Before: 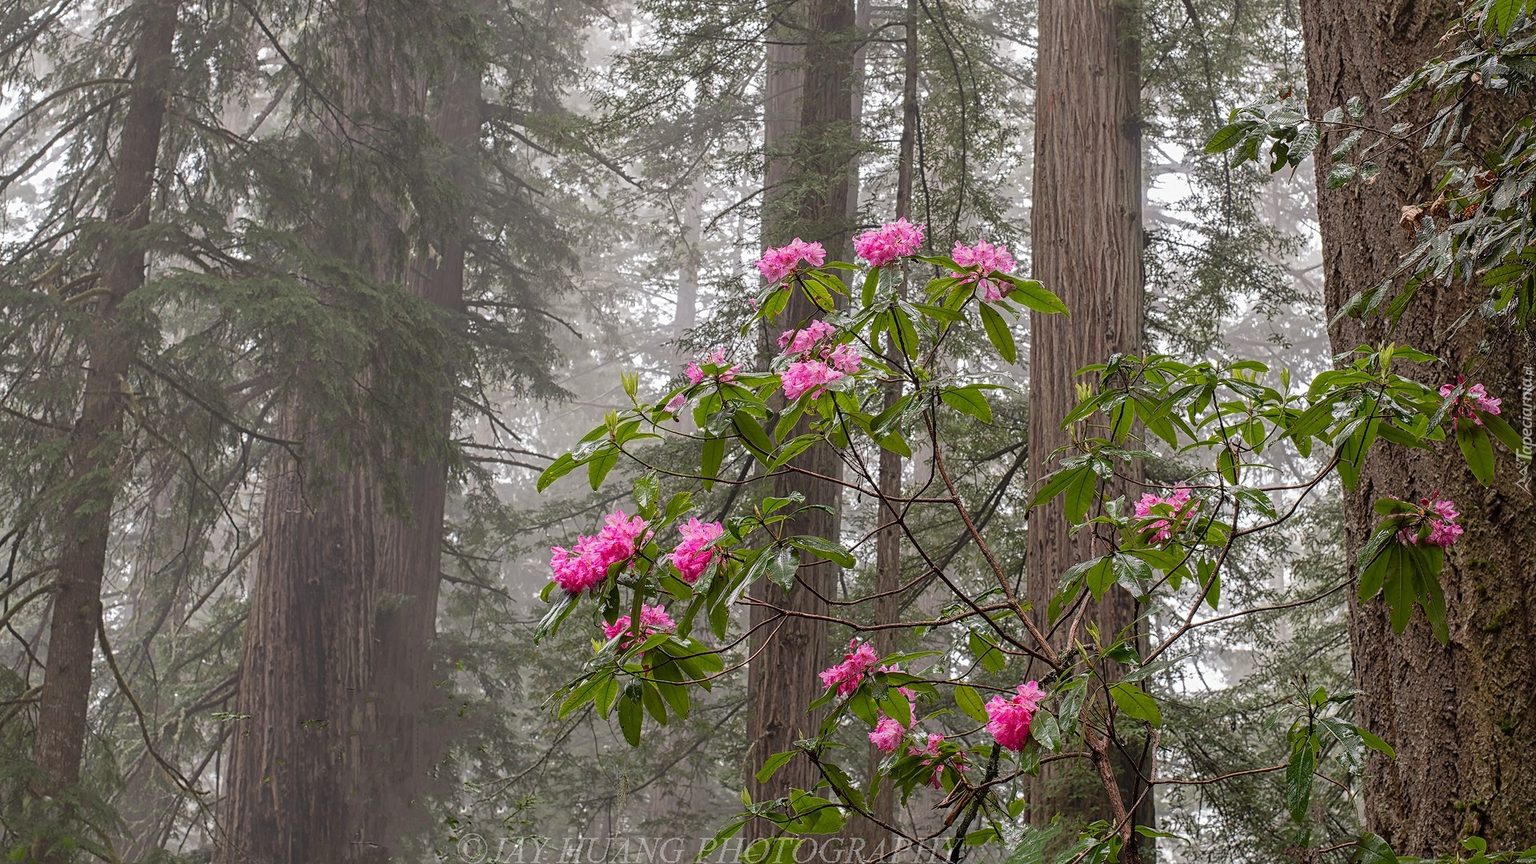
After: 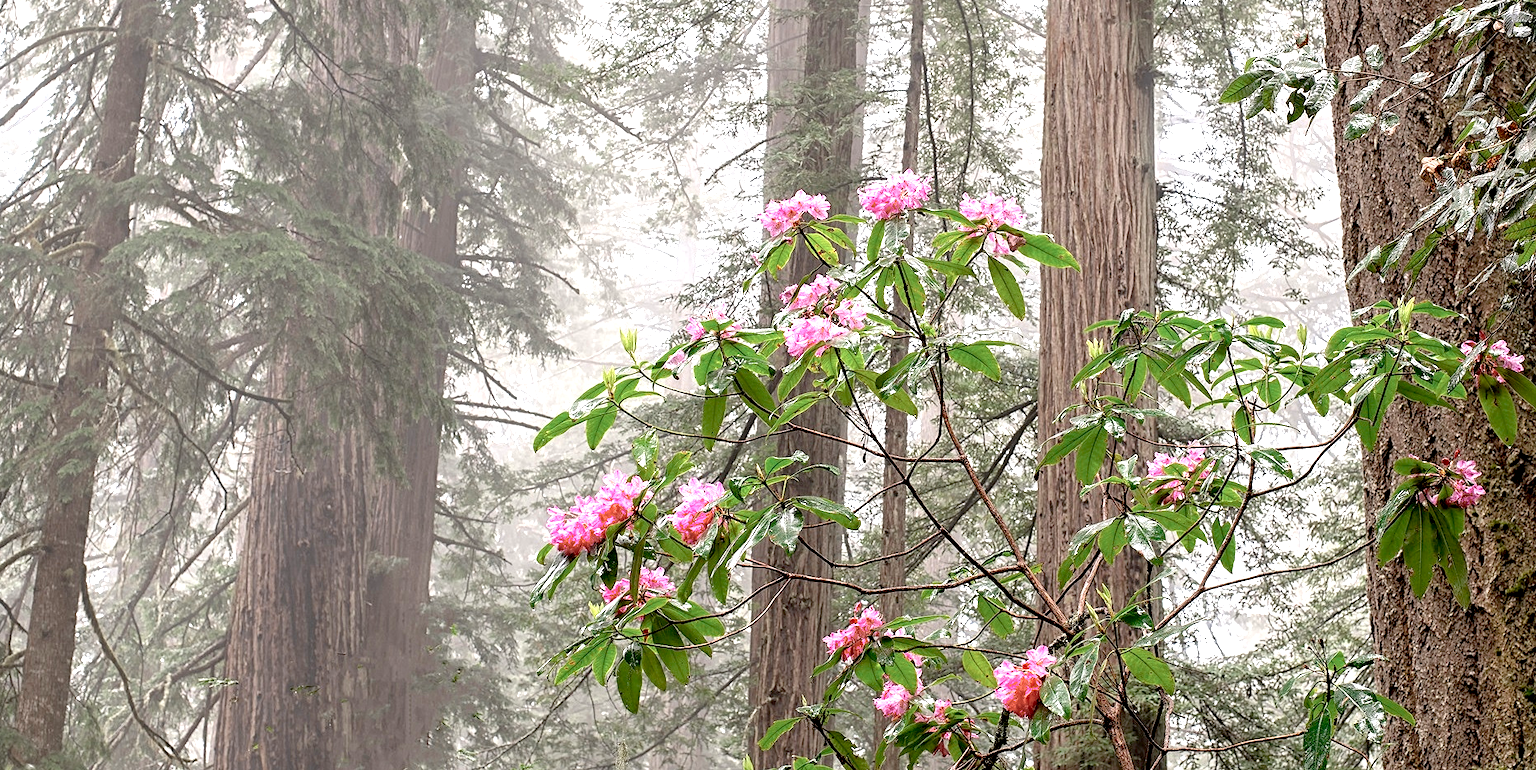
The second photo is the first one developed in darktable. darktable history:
exposure: black level correction 0.009, exposure 1.427 EV, compensate exposure bias true, compensate highlight preservation false
color zones: curves: ch0 [(0, 0.5) (0.125, 0.4) (0.25, 0.5) (0.375, 0.4) (0.5, 0.4) (0.625, 0.35) (0.75, 0.35) (0.875, 0.5)]; ch1 [(0, 0.35) (0.125, 0.45) (0.25, 0.35) (0.375, 0.35) (0.5, 0.35) (0.625, 0.35) (0.75, 0.45) (0.875, 0.35)]; ch2 [(0, 0.6) (0.125, 0.5) (0.25, 0.5) (0.375, 0.6) (0.5, 0.6) (0.625, 0.5) (0.75, 0.5) (0.875, 0.5)]
crop: left 1.227%, top 6.136%, right 1.431%, bottom 7.039%
tone equalizer: on, module defaults
